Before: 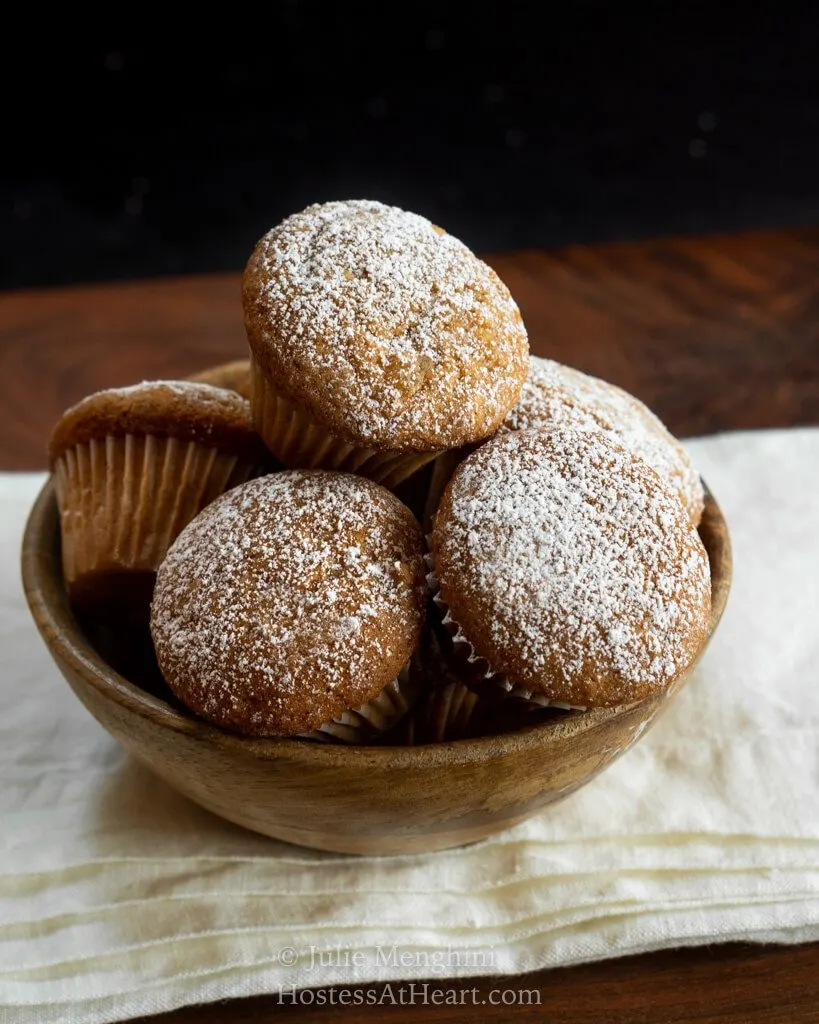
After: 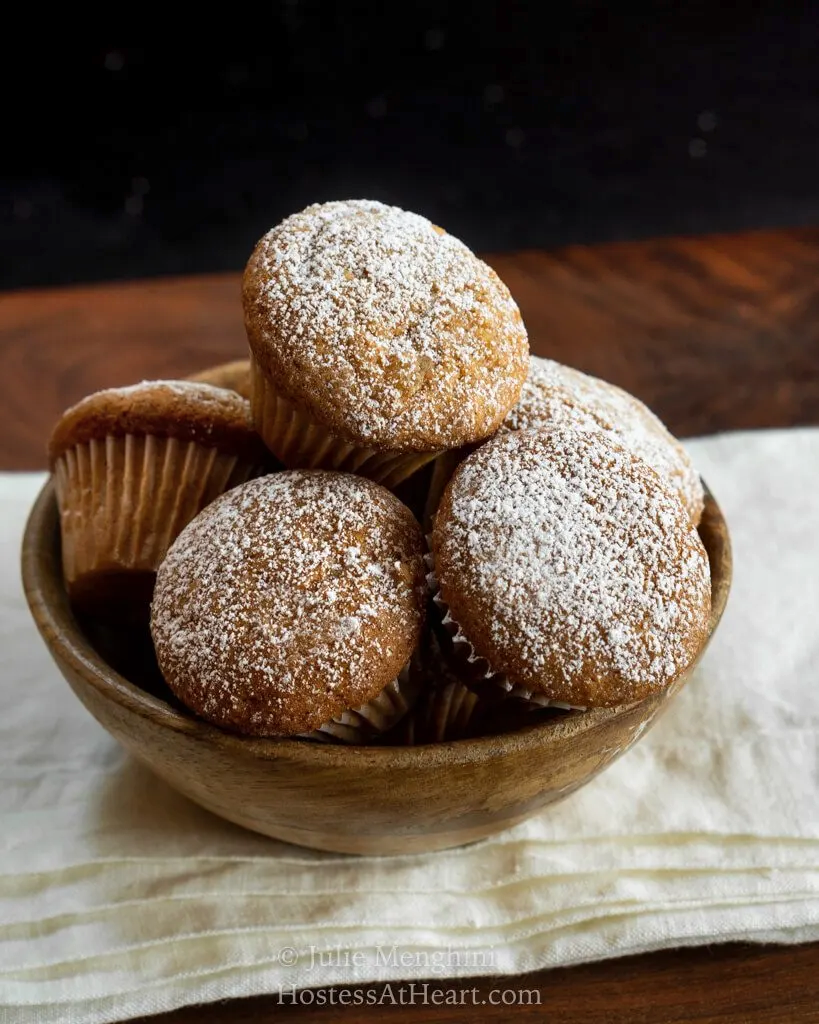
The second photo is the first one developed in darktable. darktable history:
color calibration: illuminant same as pipeline (D50), adaptation XYZ, x 0.345, y 0.358, temperature 5013.92 K
shadows and highlights: soften with gaussian
